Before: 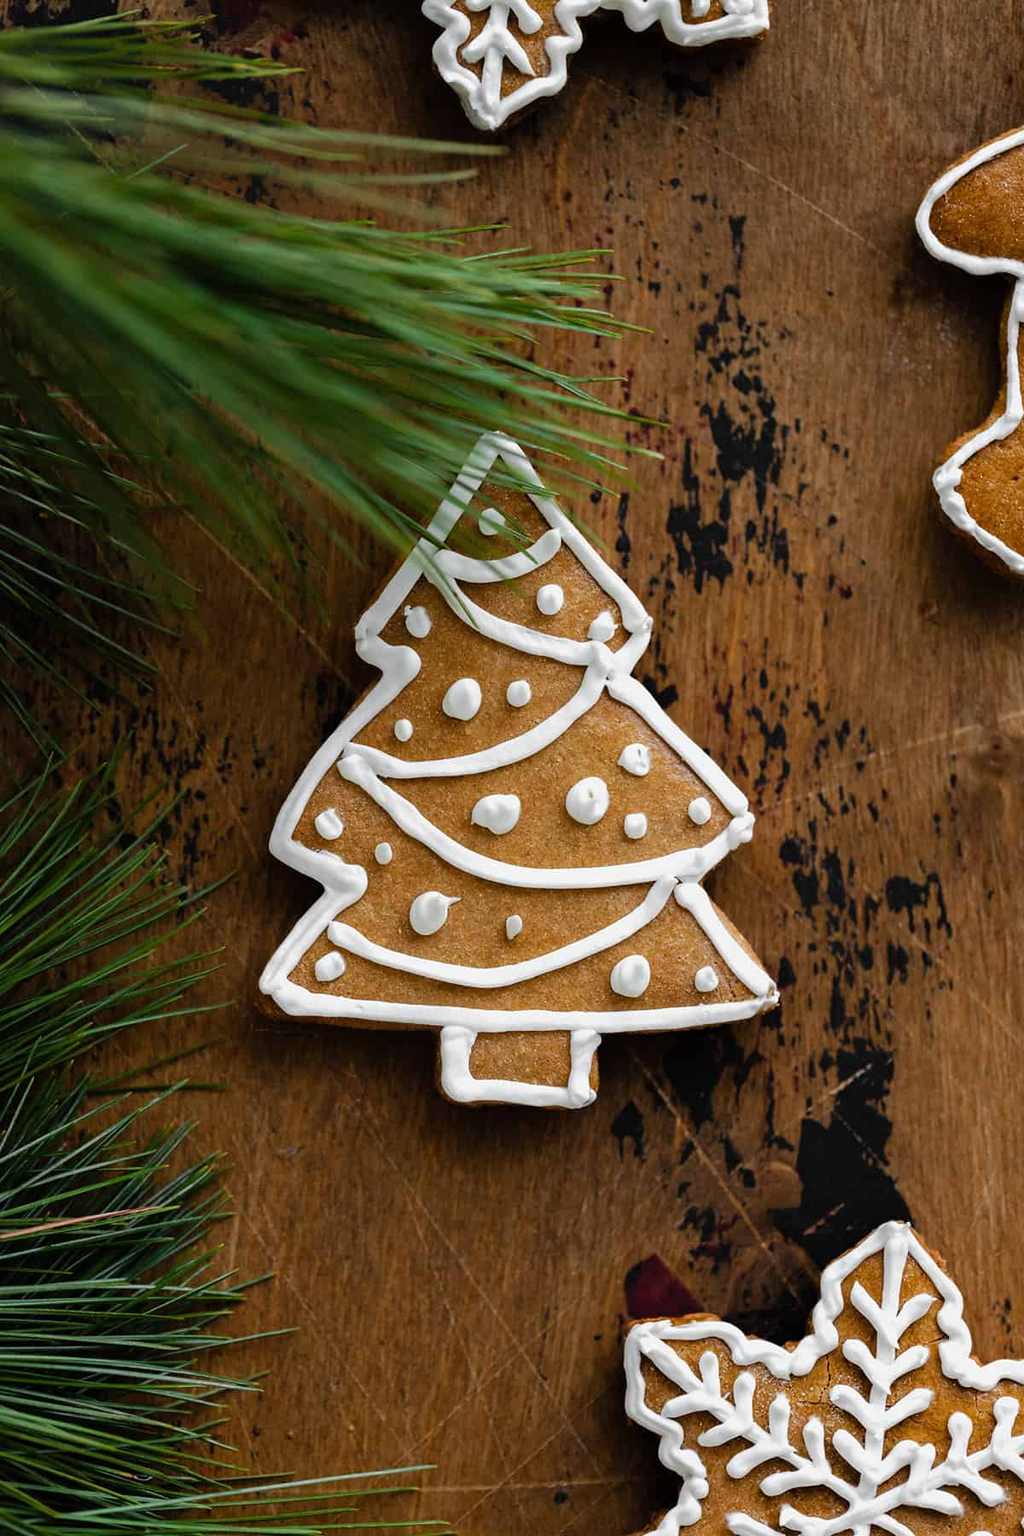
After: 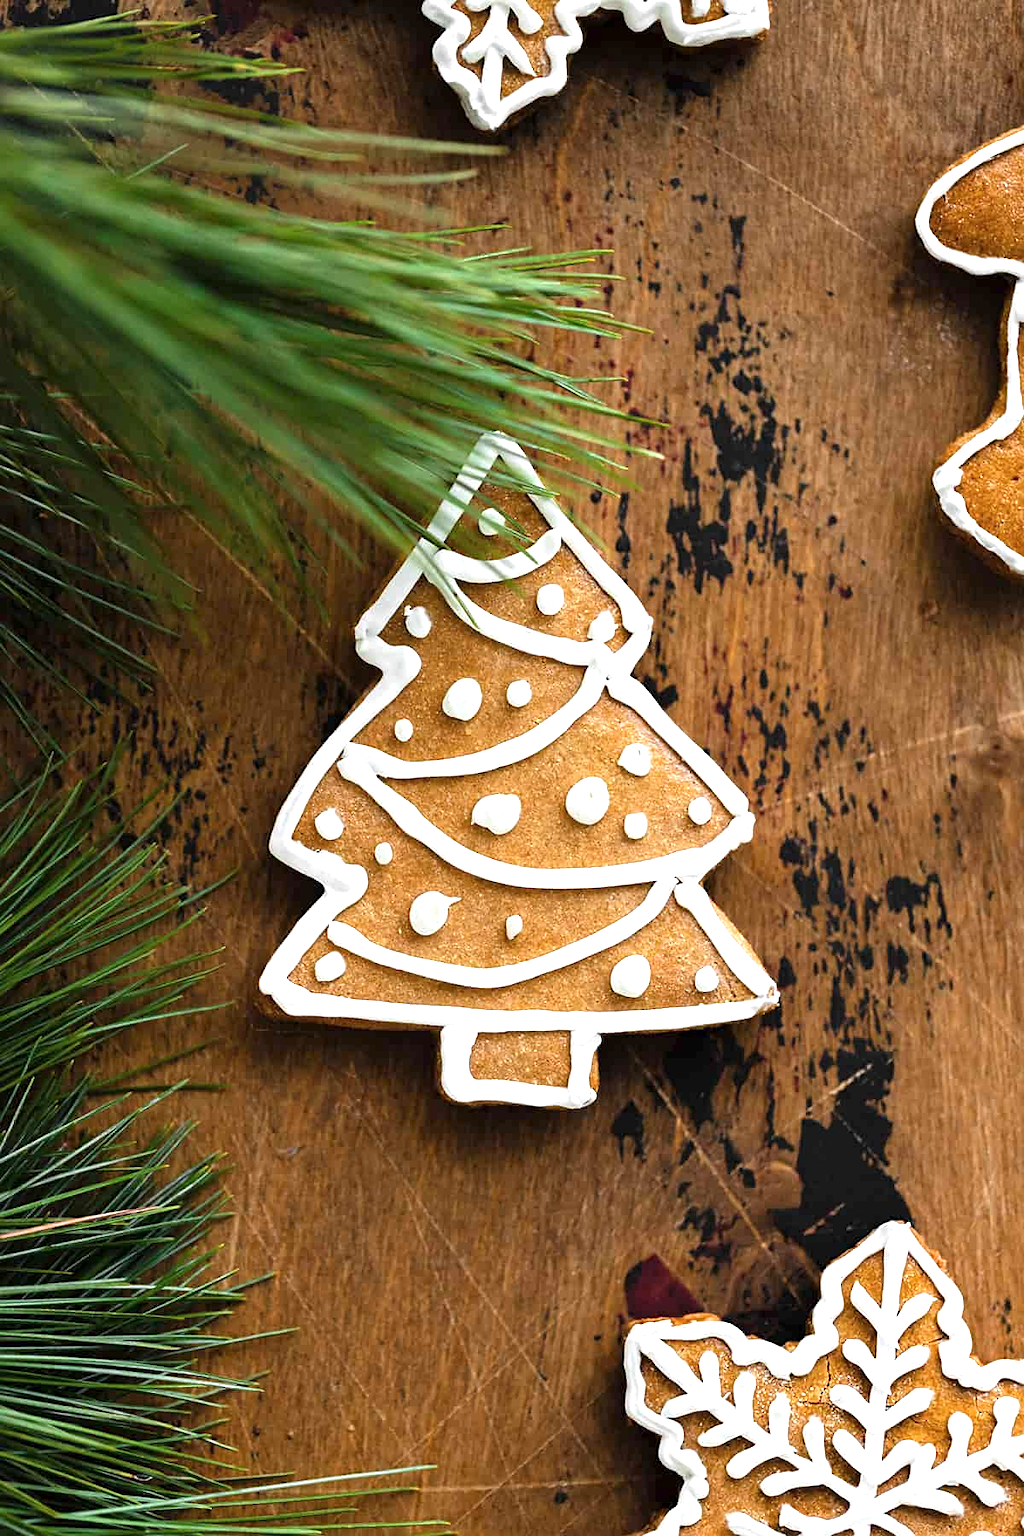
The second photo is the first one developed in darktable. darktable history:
contrast brightness saturation: saturation -0.05
sharpen: amount 0.2
exposure: exposure 1.061 EV, compensate highlight preservation false
